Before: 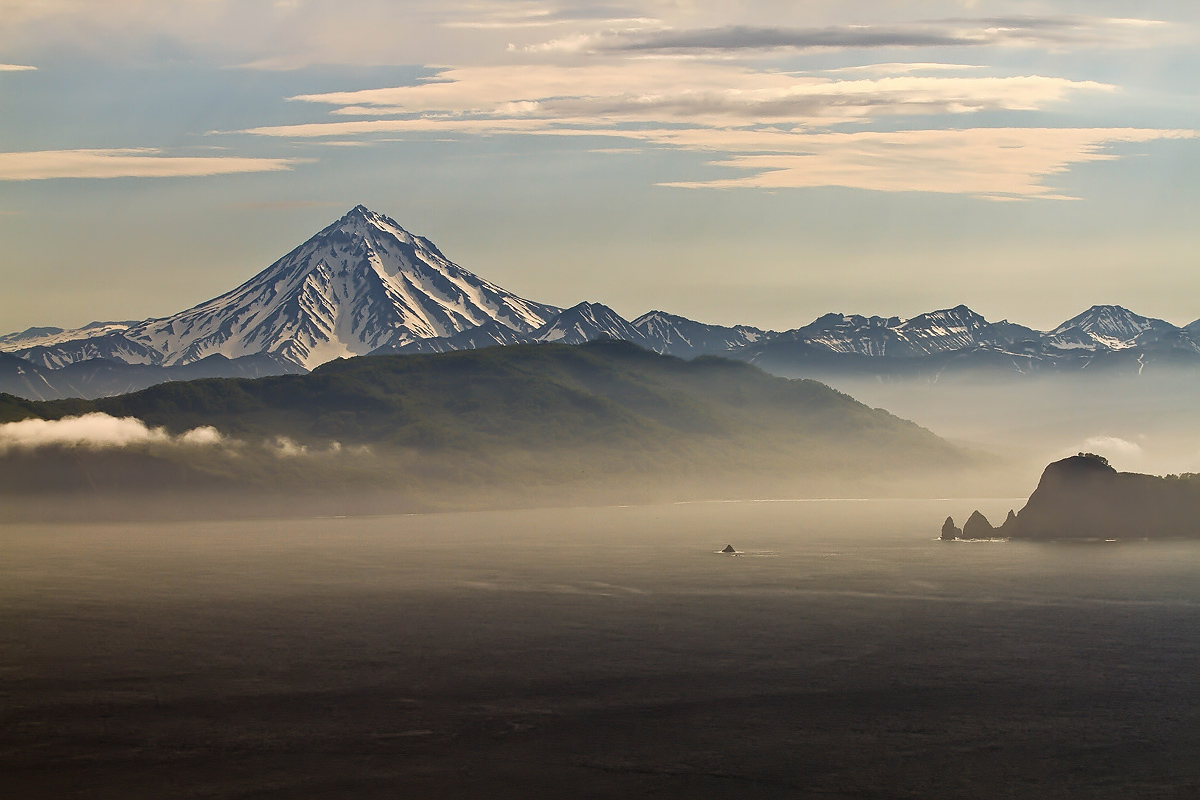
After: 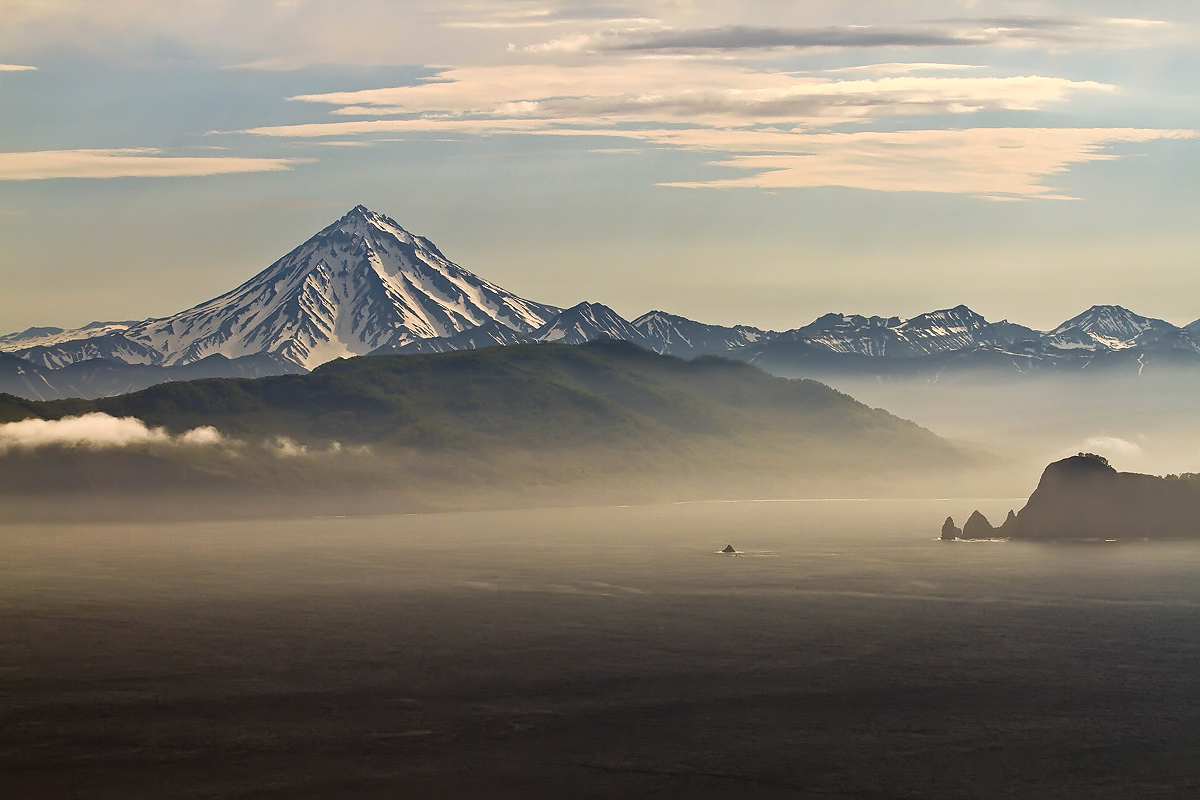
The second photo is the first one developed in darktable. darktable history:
exposure: black level correction -0.001, exposure 0.08 EV, compensate exposure bias true, compensate highlight preservation false
